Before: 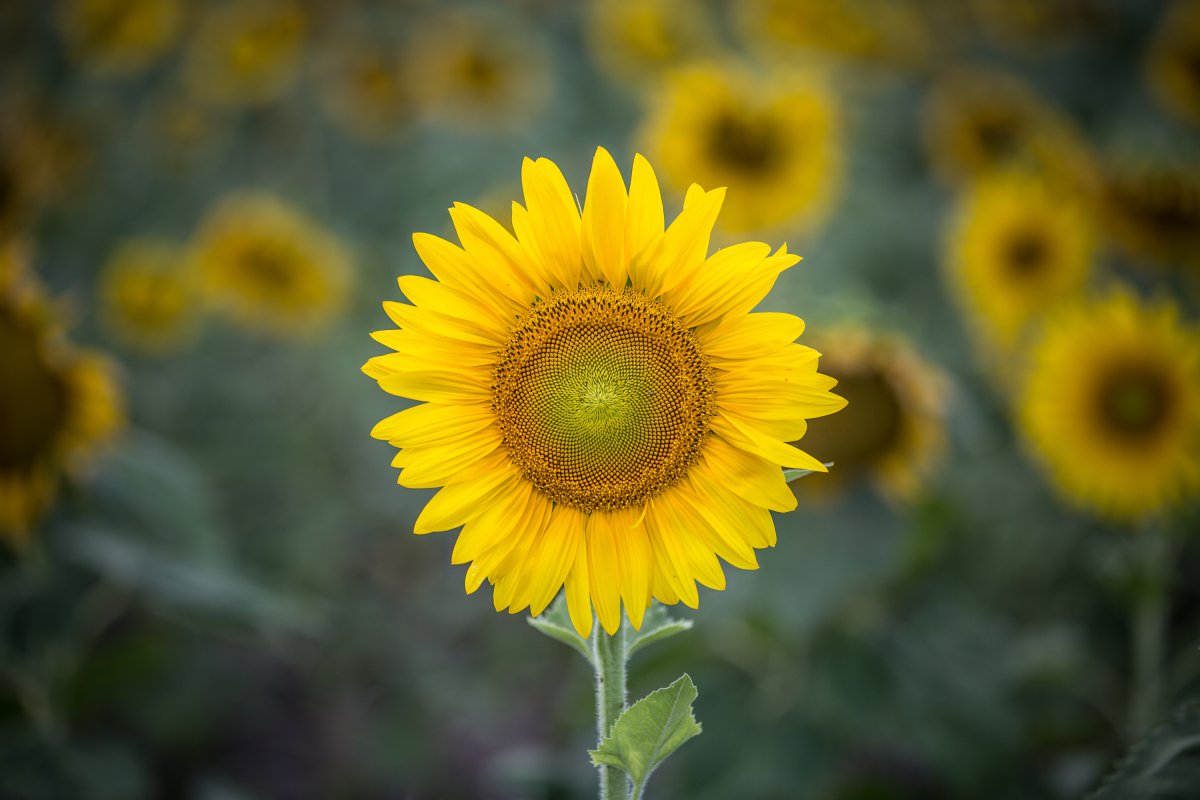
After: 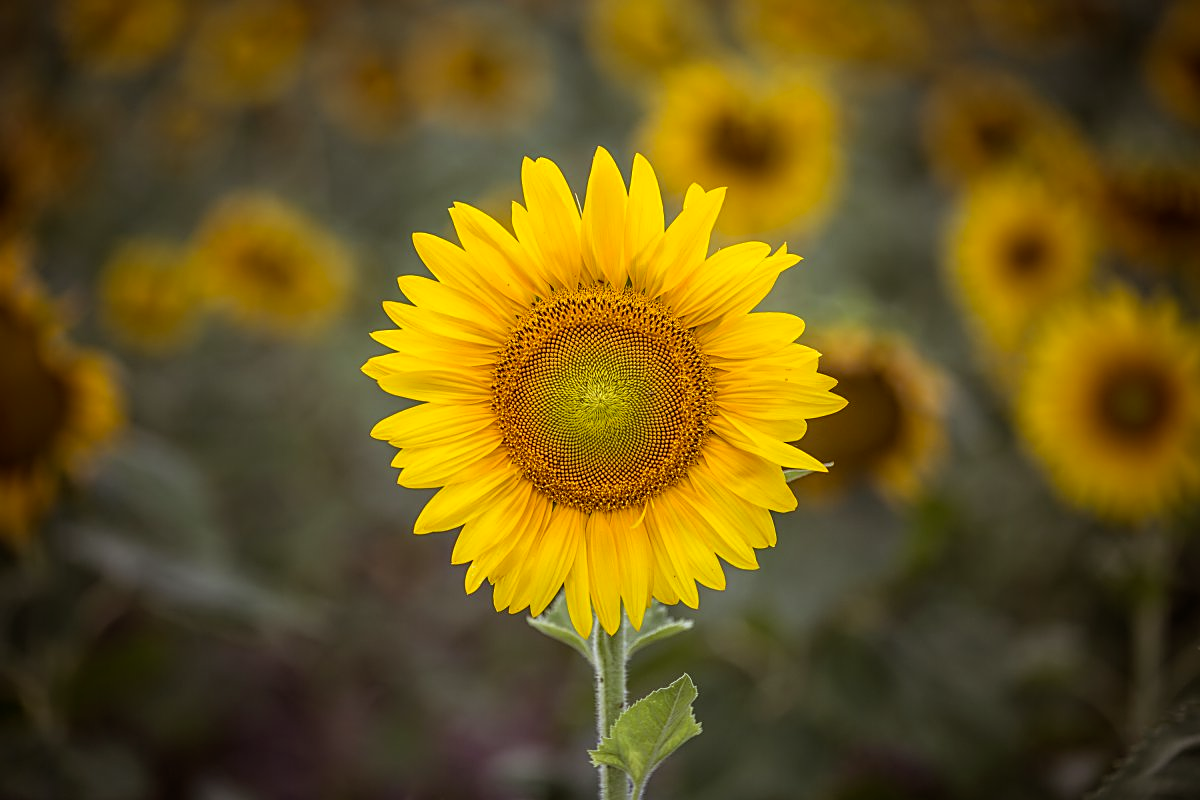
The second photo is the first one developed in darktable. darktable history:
rgb levels: mode RGB, independent channels, levels [[0, 0.5, 1], [0, 0.521, 1], [0, 0.536, 1]]
sharpen: on, module defaults
